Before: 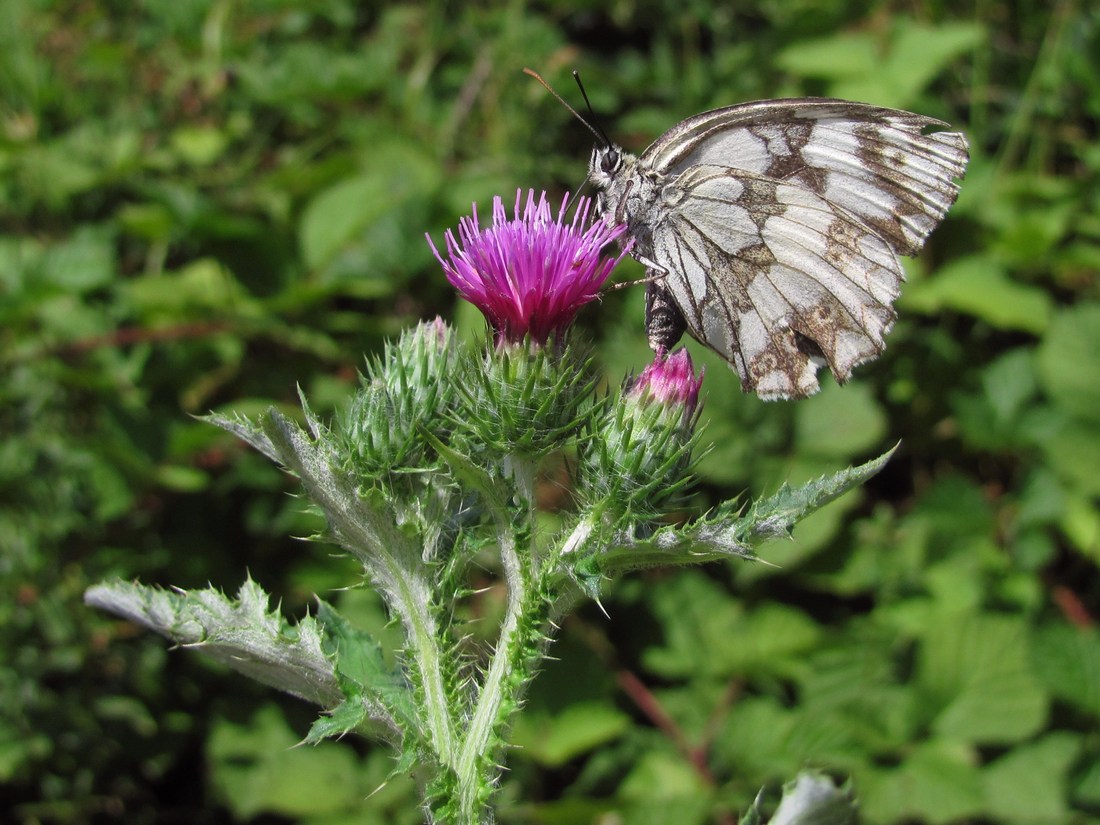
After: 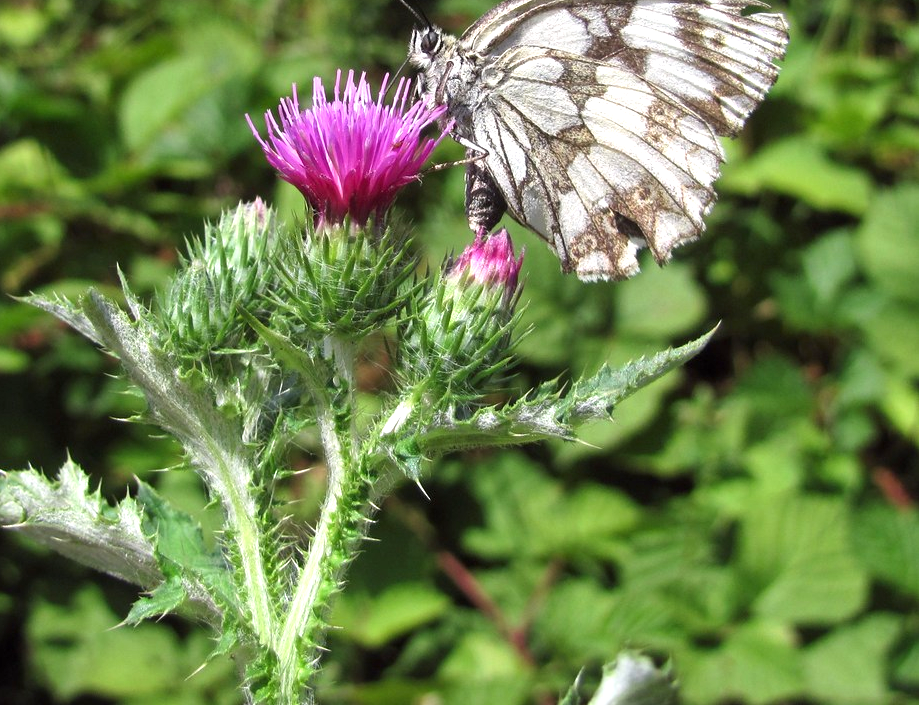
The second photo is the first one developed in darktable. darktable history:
local contrast: mode bilateral grid, contrast 21, coarseness 51, detail 121%, midtone range 0.2
sharpen: radius 2.881, amount 0.88, threshold 47.332
crop: left 16.407%, top 14.5%
exposure: exposure -0.019 EV, compensate exposure bias true, compensate highlight preservation false
